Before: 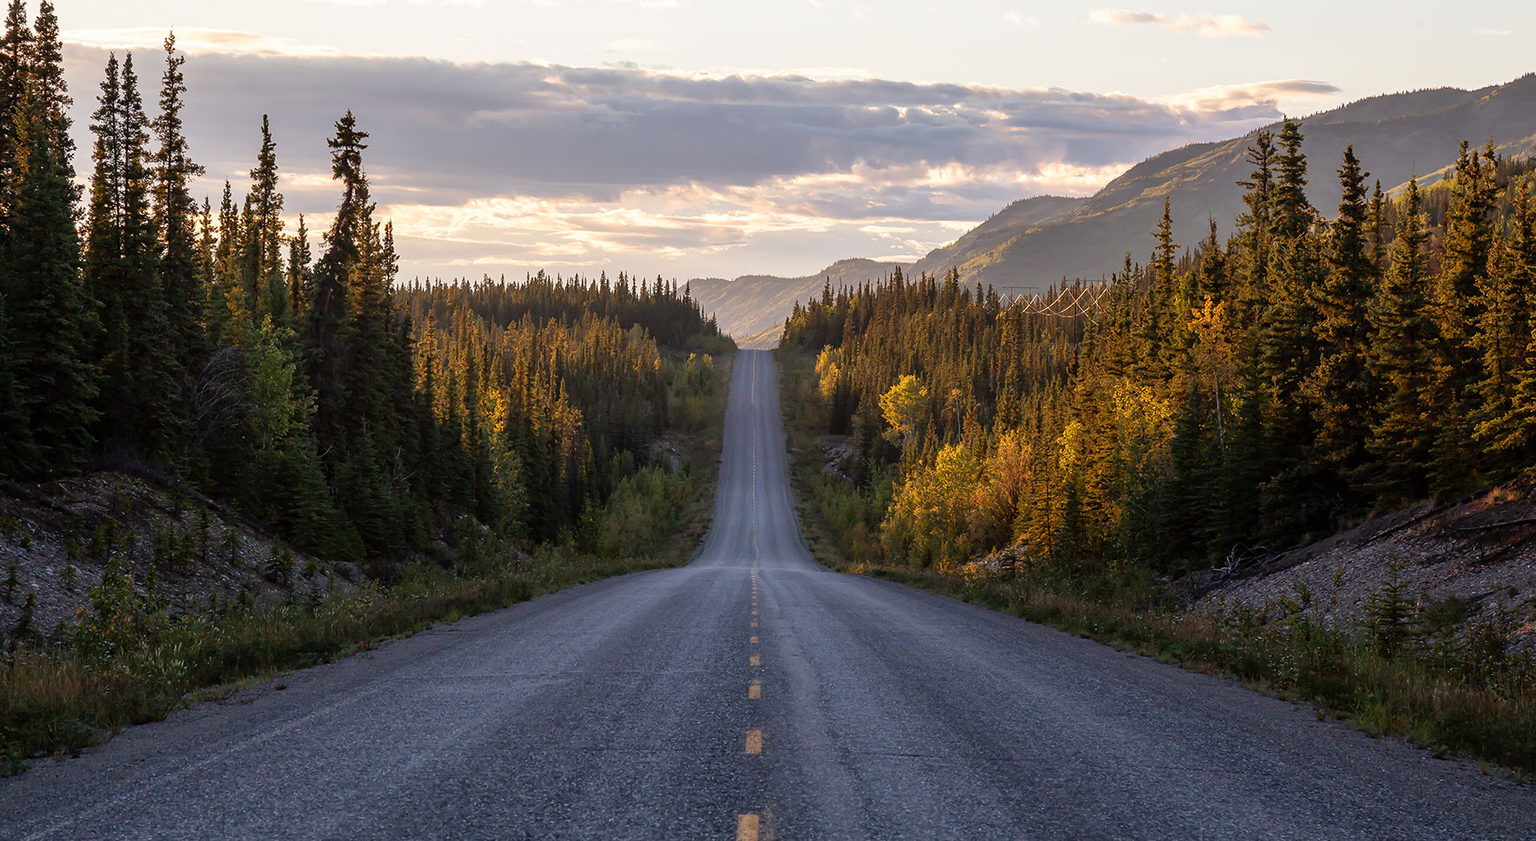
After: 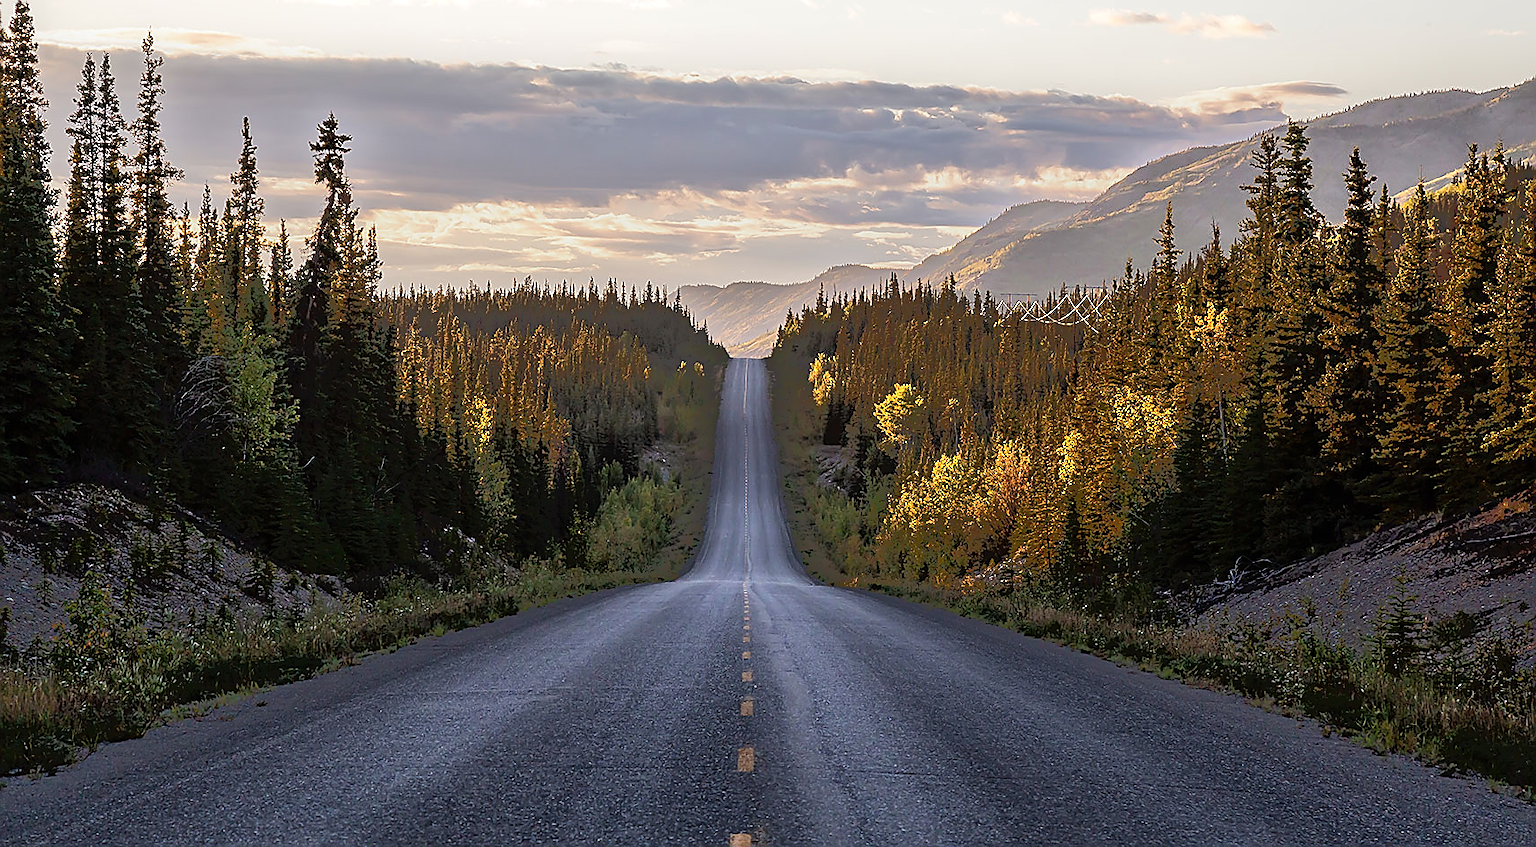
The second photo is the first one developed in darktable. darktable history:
tone equalizer: -7 EV -0.591 EV, -6 EV 1.03 EV, -5 EV -0.445 EV, -4 EV 0.409 EV, -3 EV 0.439 EV, -2 EV 0.159 EV, -1 EV -0.158 EV, +0 EV -0.385 EV, smoothing diameter 2.08%, edges refinement/feathering 21.21, mask exposure compensation -1.57 EV, filter diffusion 5
sharpen: radius 1.399, amount 1.265, threshold 0.714
crop and rotate: left 1.745%, right 0.56%, bottom 1.461%
